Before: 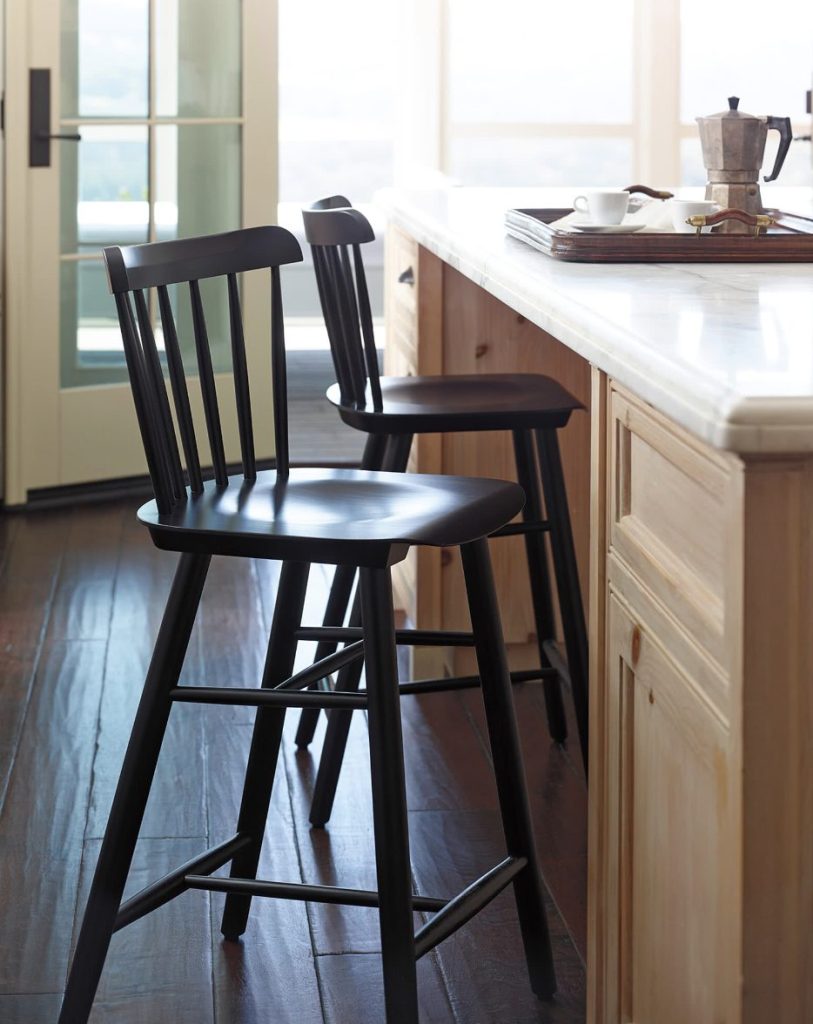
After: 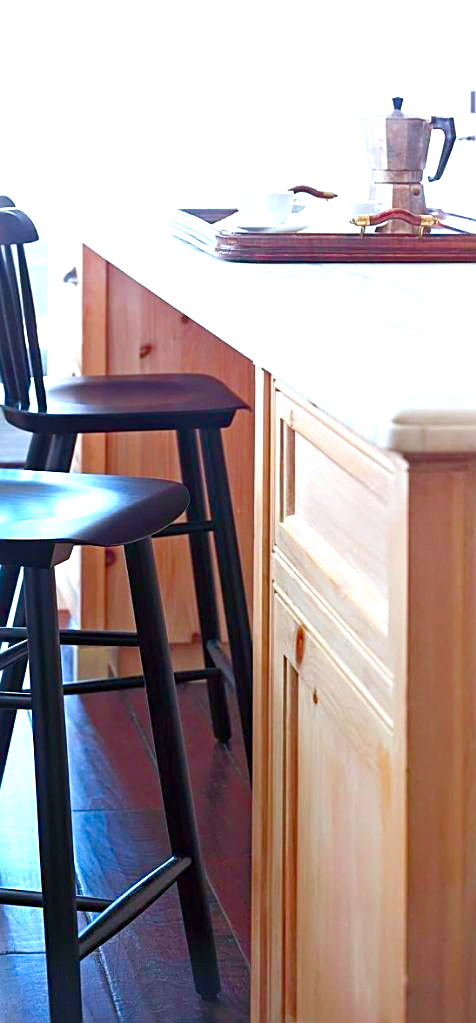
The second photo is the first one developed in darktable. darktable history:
contrast brightness saturation: contrast 0.09, saturation 0.28
exposure: black level correction 0.001, exposure 1.129 EV, compensate exposure bias true, compensate highlight preservation false
crop: left 41.402%
tone equalizer: on, module defaults
color balance rgb: perceptual saturation grading › global saturation 20%, perceptual saturation grading › highlights -25%, perceptual saturation grading › shadows 50%
color calibration: output R [0.972, 0.068, -0.094, 0], output G [-0.178, 1.216, -0.086, 0], output B [0.095, -0.136, 0.98, 0], illuminant custom, x 0.371, y 0.381, temperature 4283.16 K
sharpen: on, module defaults
